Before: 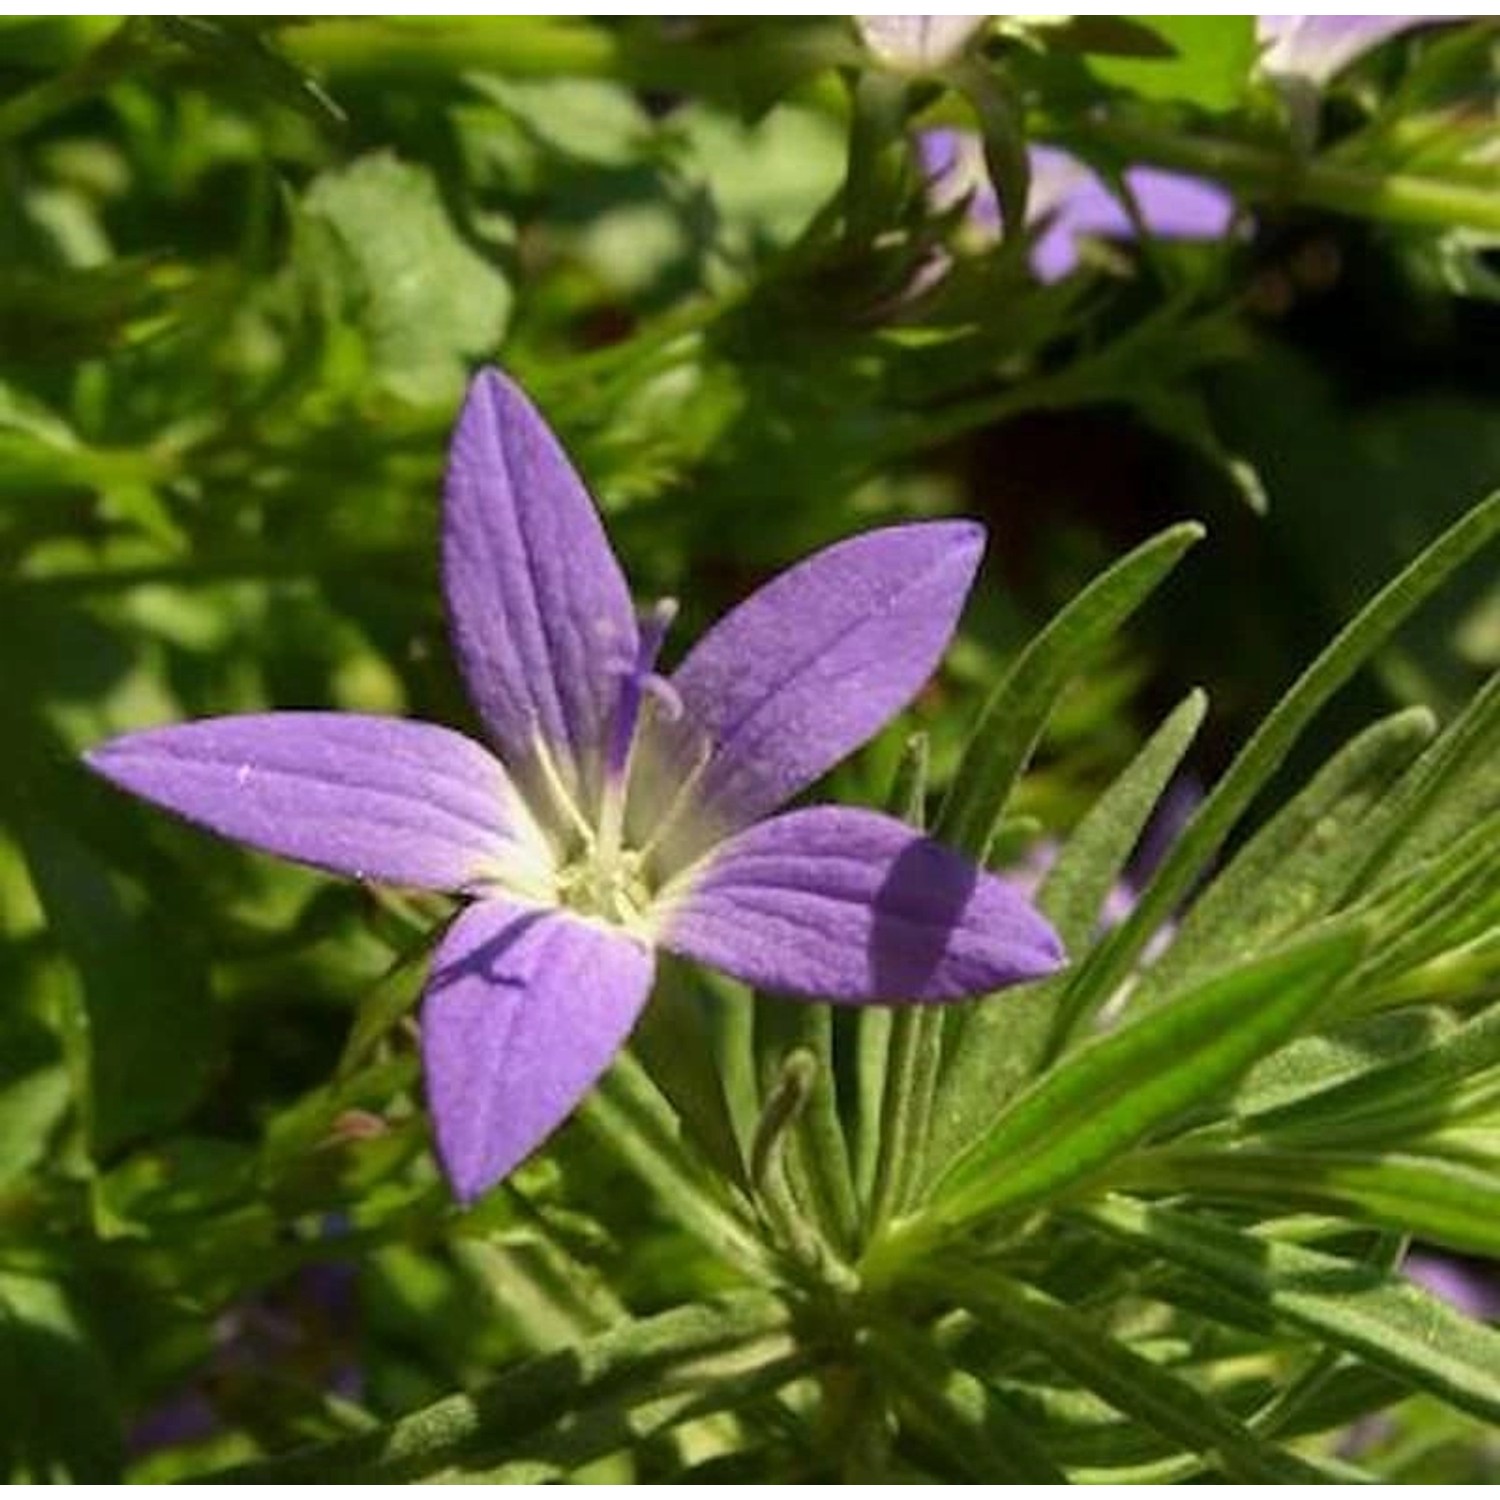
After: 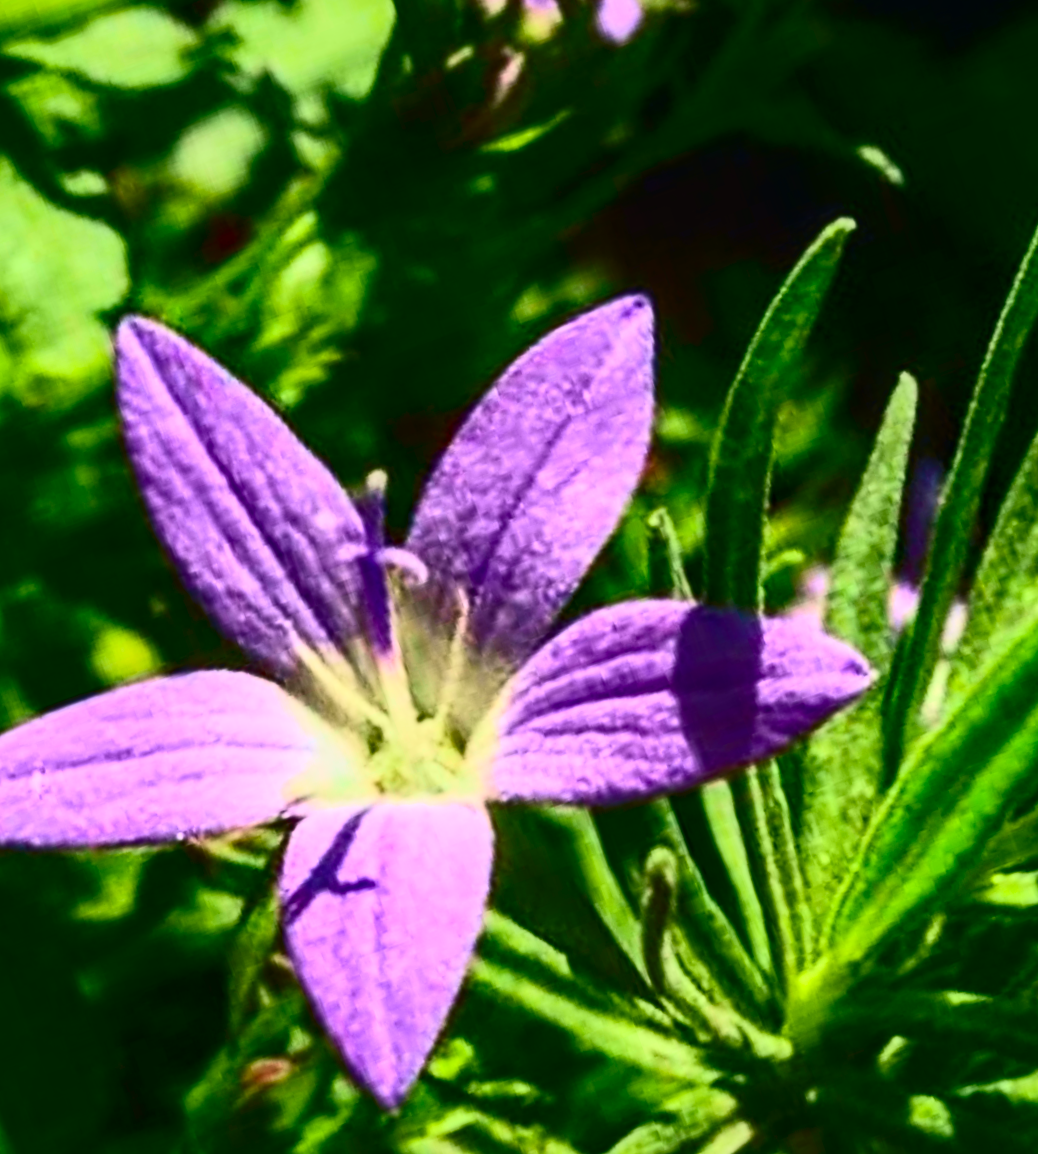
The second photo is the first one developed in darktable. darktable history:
contrast brightness saturation: contrast 0.399, brightness 0.053, saturation 0.253
color balance rgb: shadows lift › luminance -7.791%, shadows lift › chroma 2.091%, shadows lift › hue 167.27°, perceptual saturation grading › global saturation 25.243%
local contrast: on, module defaults
tone curve: curves: ch0 [(0, 0.013) (0.104, 0.103) (0.258, 0.267) (0.448, 0.487) (0.709, 0.794) (0.886, 0.922) (0.994, 0.971)]; ch1 [(0, 0) (0.335, 0.298) (0.446, 0.413) (0.488, 0.484) (0.515, 0.508) (0.566, 0.593) (0.635, 0.661) (1, 1)]; ch2 [(0, 0) (0.314, 0.301) (0.437, 0.403) (0.502, 0.494) (0.528, 0.54) (0.557, 0.559) (0.612, 0.62) (0.715, 0.691) (1, 1)], color space Lab, independent channels, preserve colors none
crop and rotate: angle 20.23°, left 6.935%, right 4.194%, bottom 1.128%
